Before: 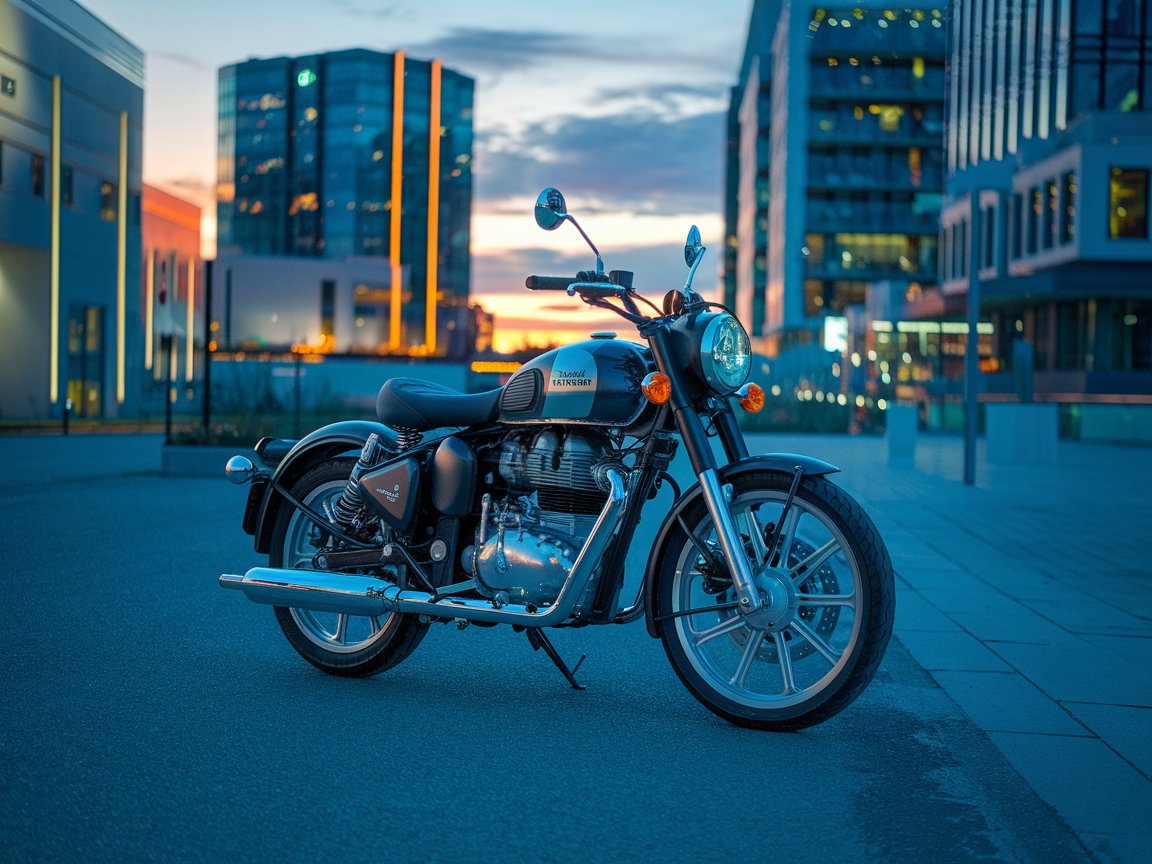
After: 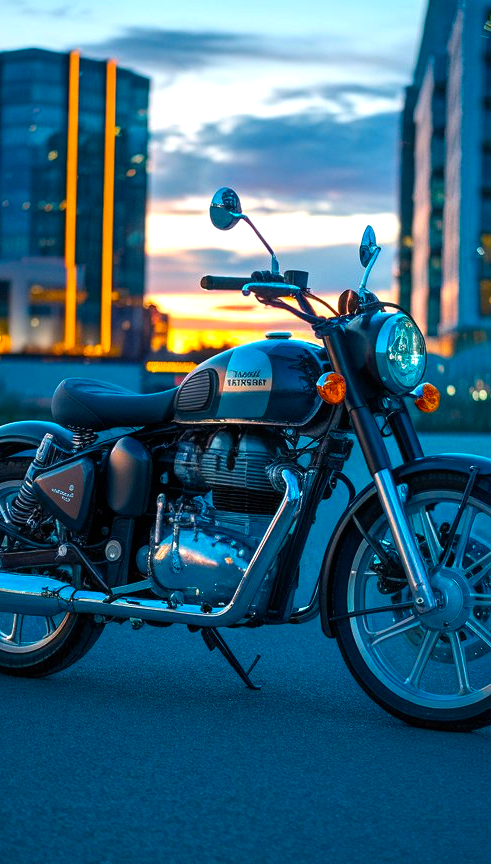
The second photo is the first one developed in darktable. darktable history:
color balance rgb: power › hue 329.8°, perceptual saturation grading › global saturation 30.167%, perceptual brilliance grading › global brilliance 14.807%, perceptual brilliance grading › shadows -34.781%, global vibrance 20%
crop: left 28.231%, right 29.093%
